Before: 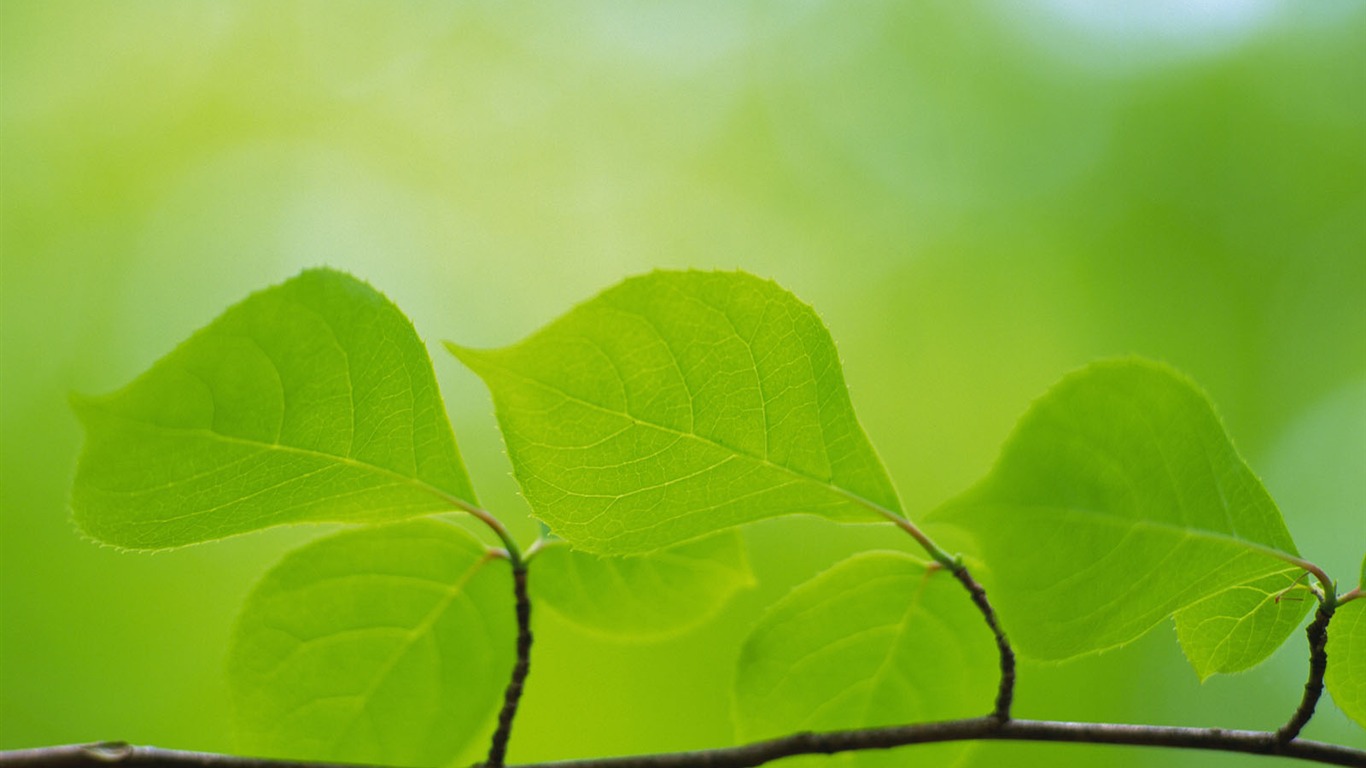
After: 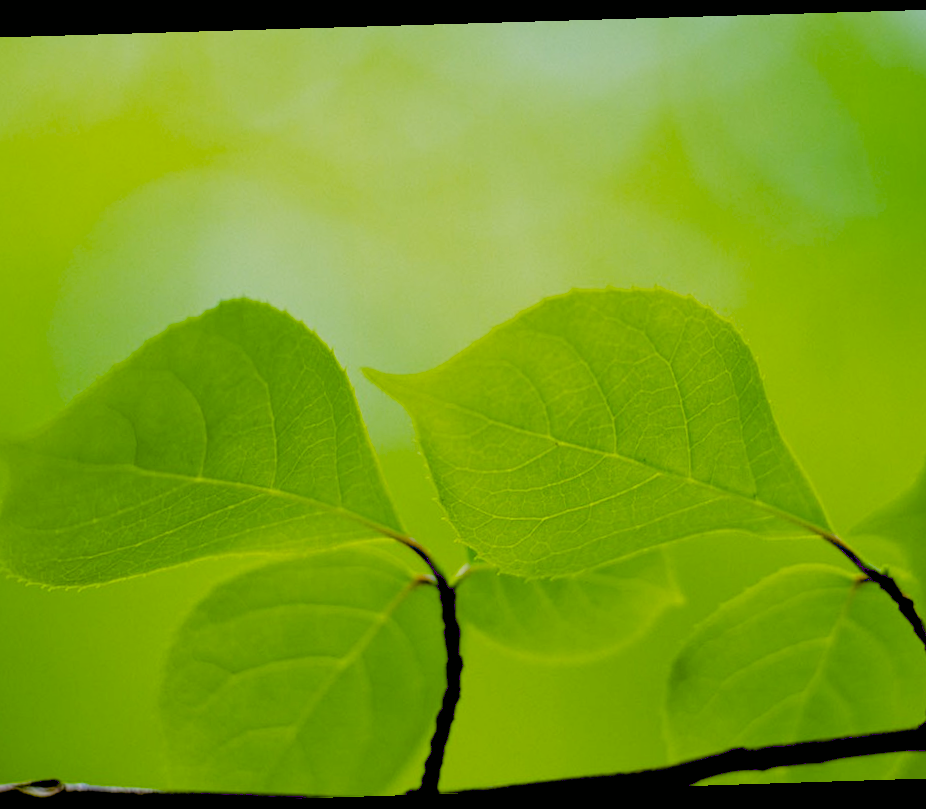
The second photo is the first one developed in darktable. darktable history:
crop and rotate: left 6.617%, right 26.717%
rotate and perspective: rotation -1.77°, lens shift (horizontal) 0.004, automatic cropping off
color correction: highlights a* -0.137, highlights b* 0.137
exposure: black level correction 0.1, exposure -0.092 EV, compensate highlight preservation false
filmic rgb: black relative exposure -3.86 EV, white relative exposure 3.48 EV, hardness 2.63, contrast 1.103
